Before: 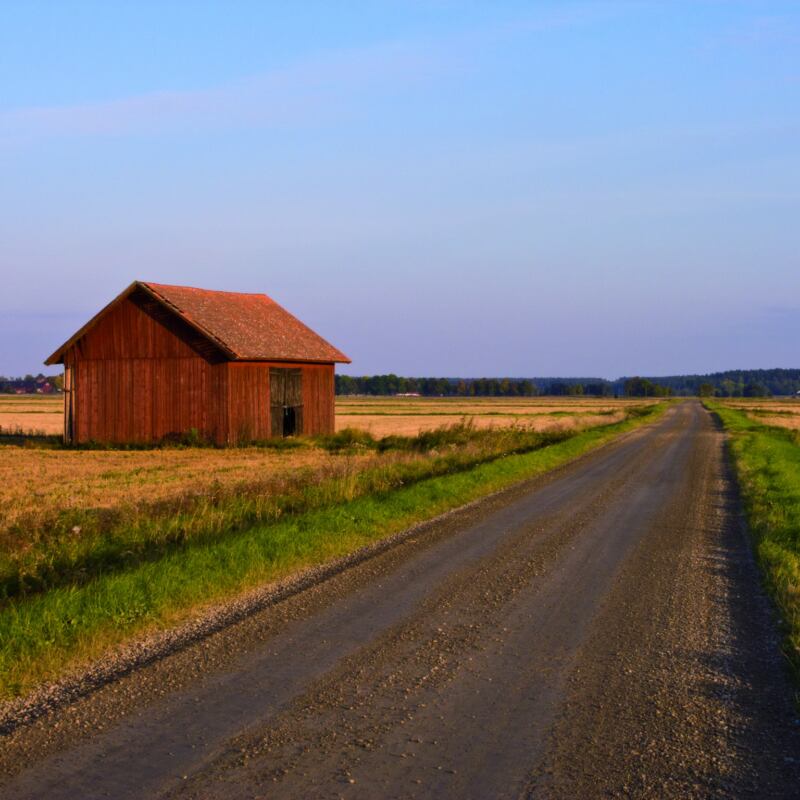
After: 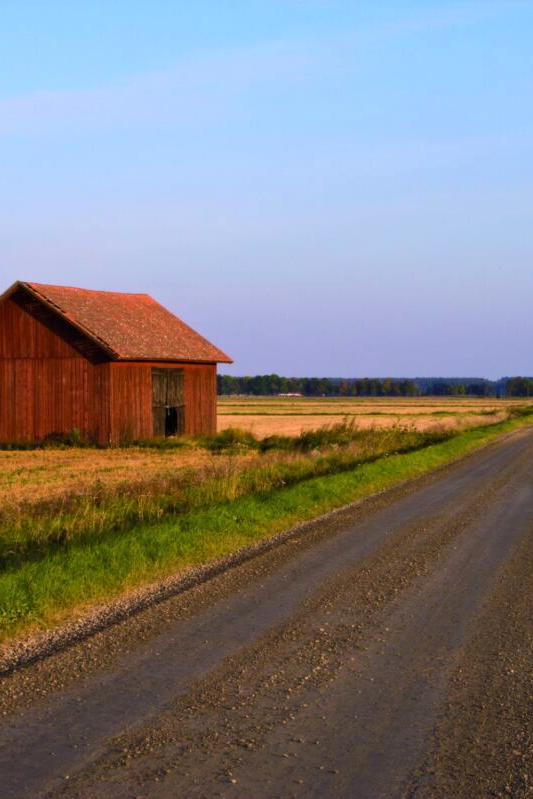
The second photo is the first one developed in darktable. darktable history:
crop and rotate: left 14.987%, right 18.279%
exposure: exposure 0.2 EV, compensate exposure bias true, compensate highlight preservation false
